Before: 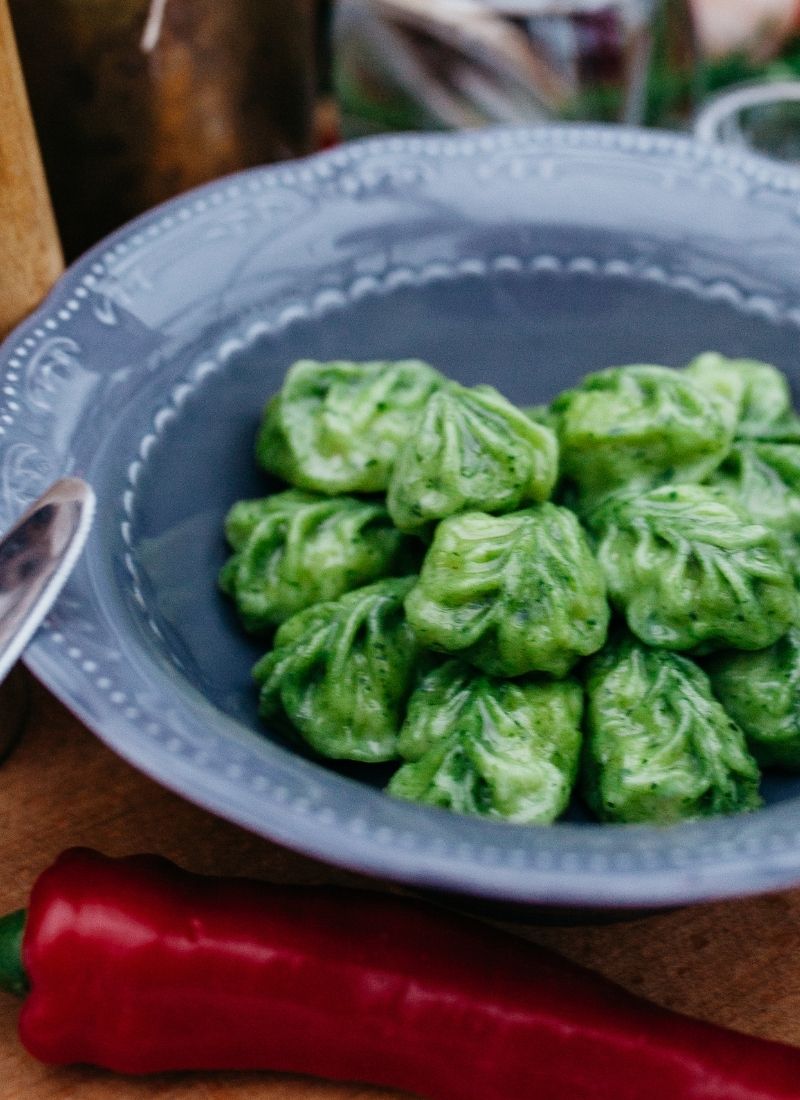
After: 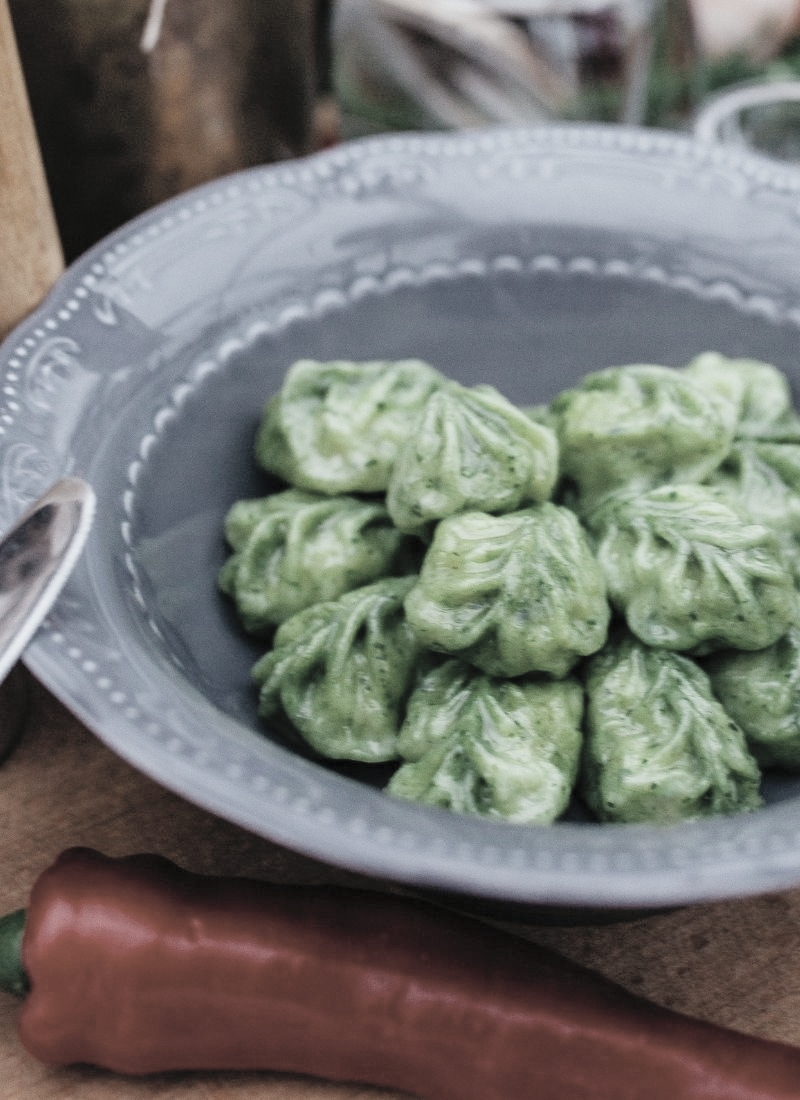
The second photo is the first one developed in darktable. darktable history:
contrast brightness saturation: brightness 0.186, saturation -0.501
color correction: highlights b* -0.058, saturation 0.831
